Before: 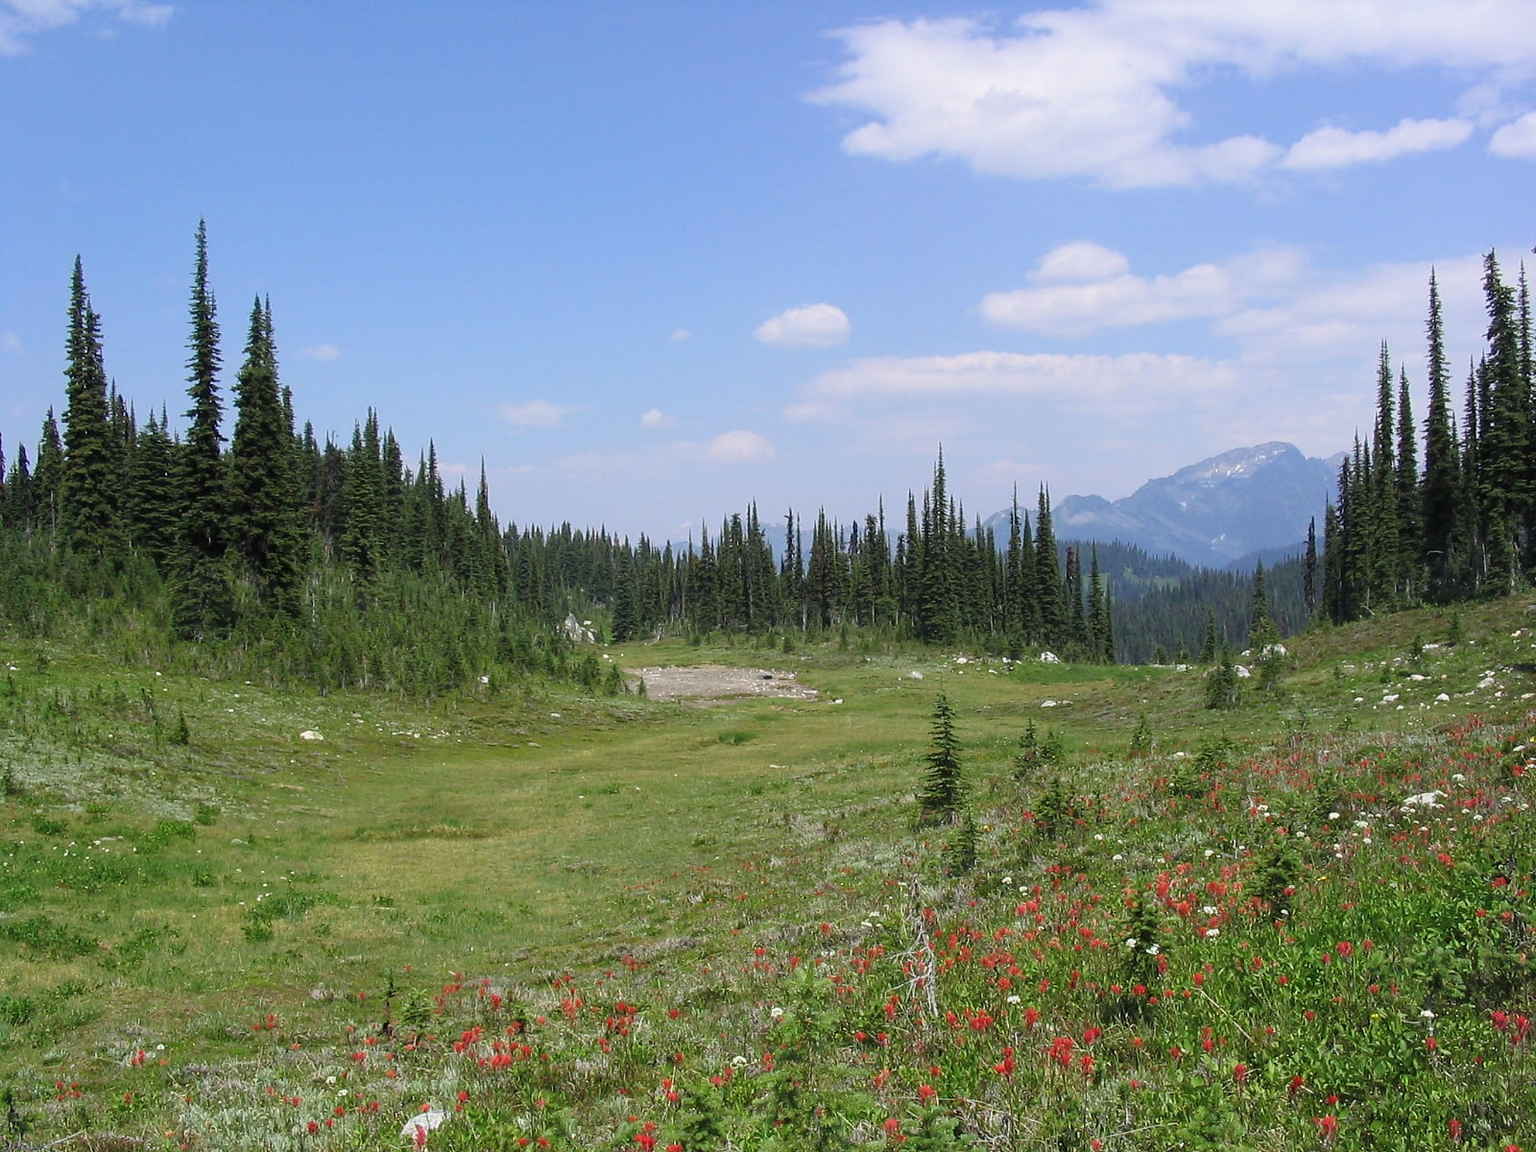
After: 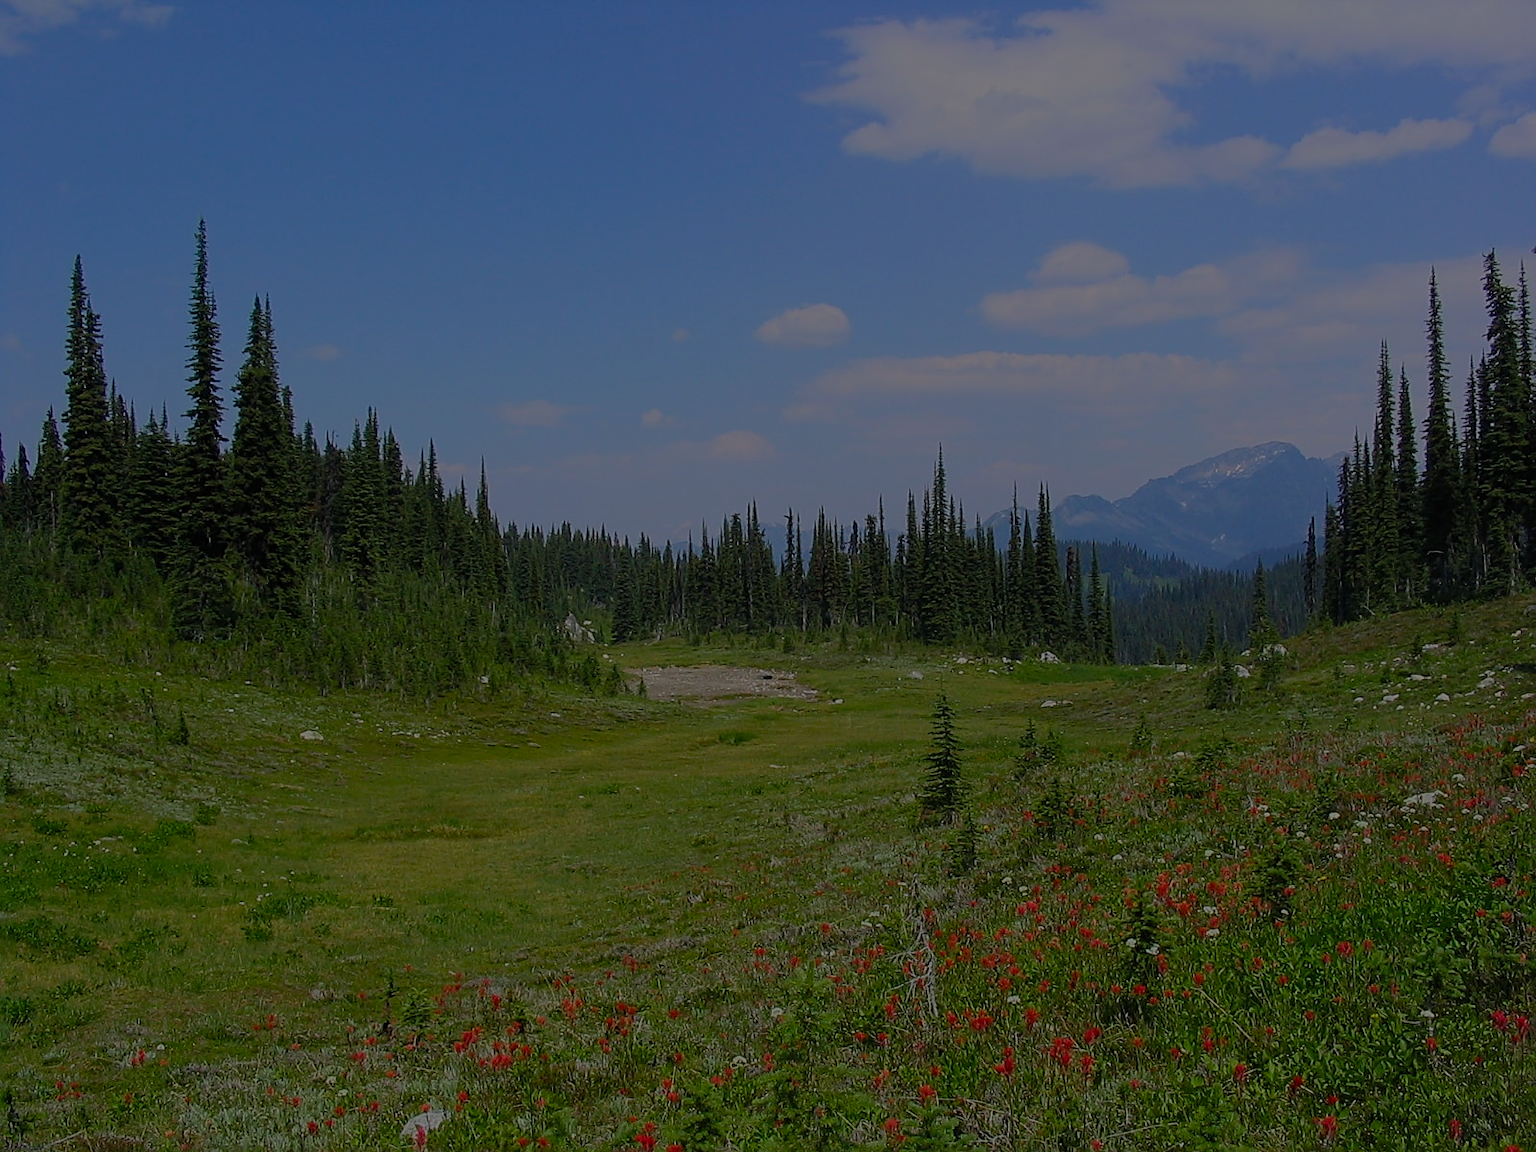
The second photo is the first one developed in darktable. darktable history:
sharpen: on, module defaults
color balance rgb: perceptual saturation grading › global saturation 30.33%, perceptual brilliance grading › global brilliance -48.231%, global vibrance 20%
